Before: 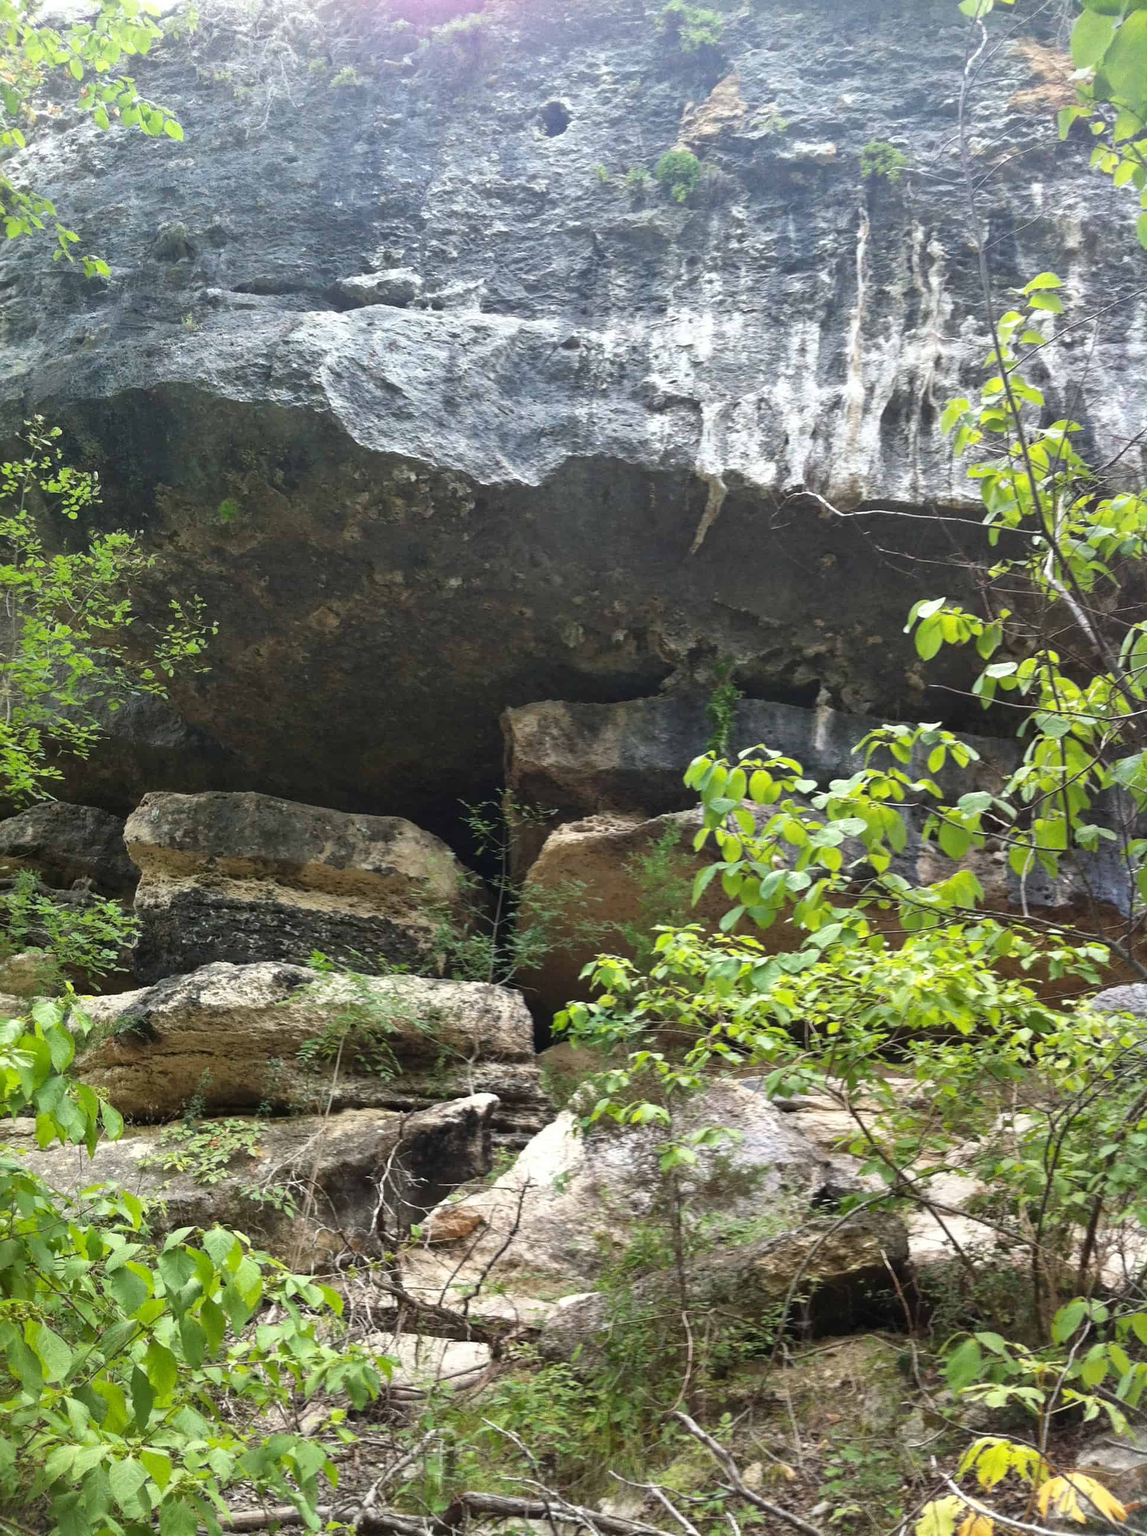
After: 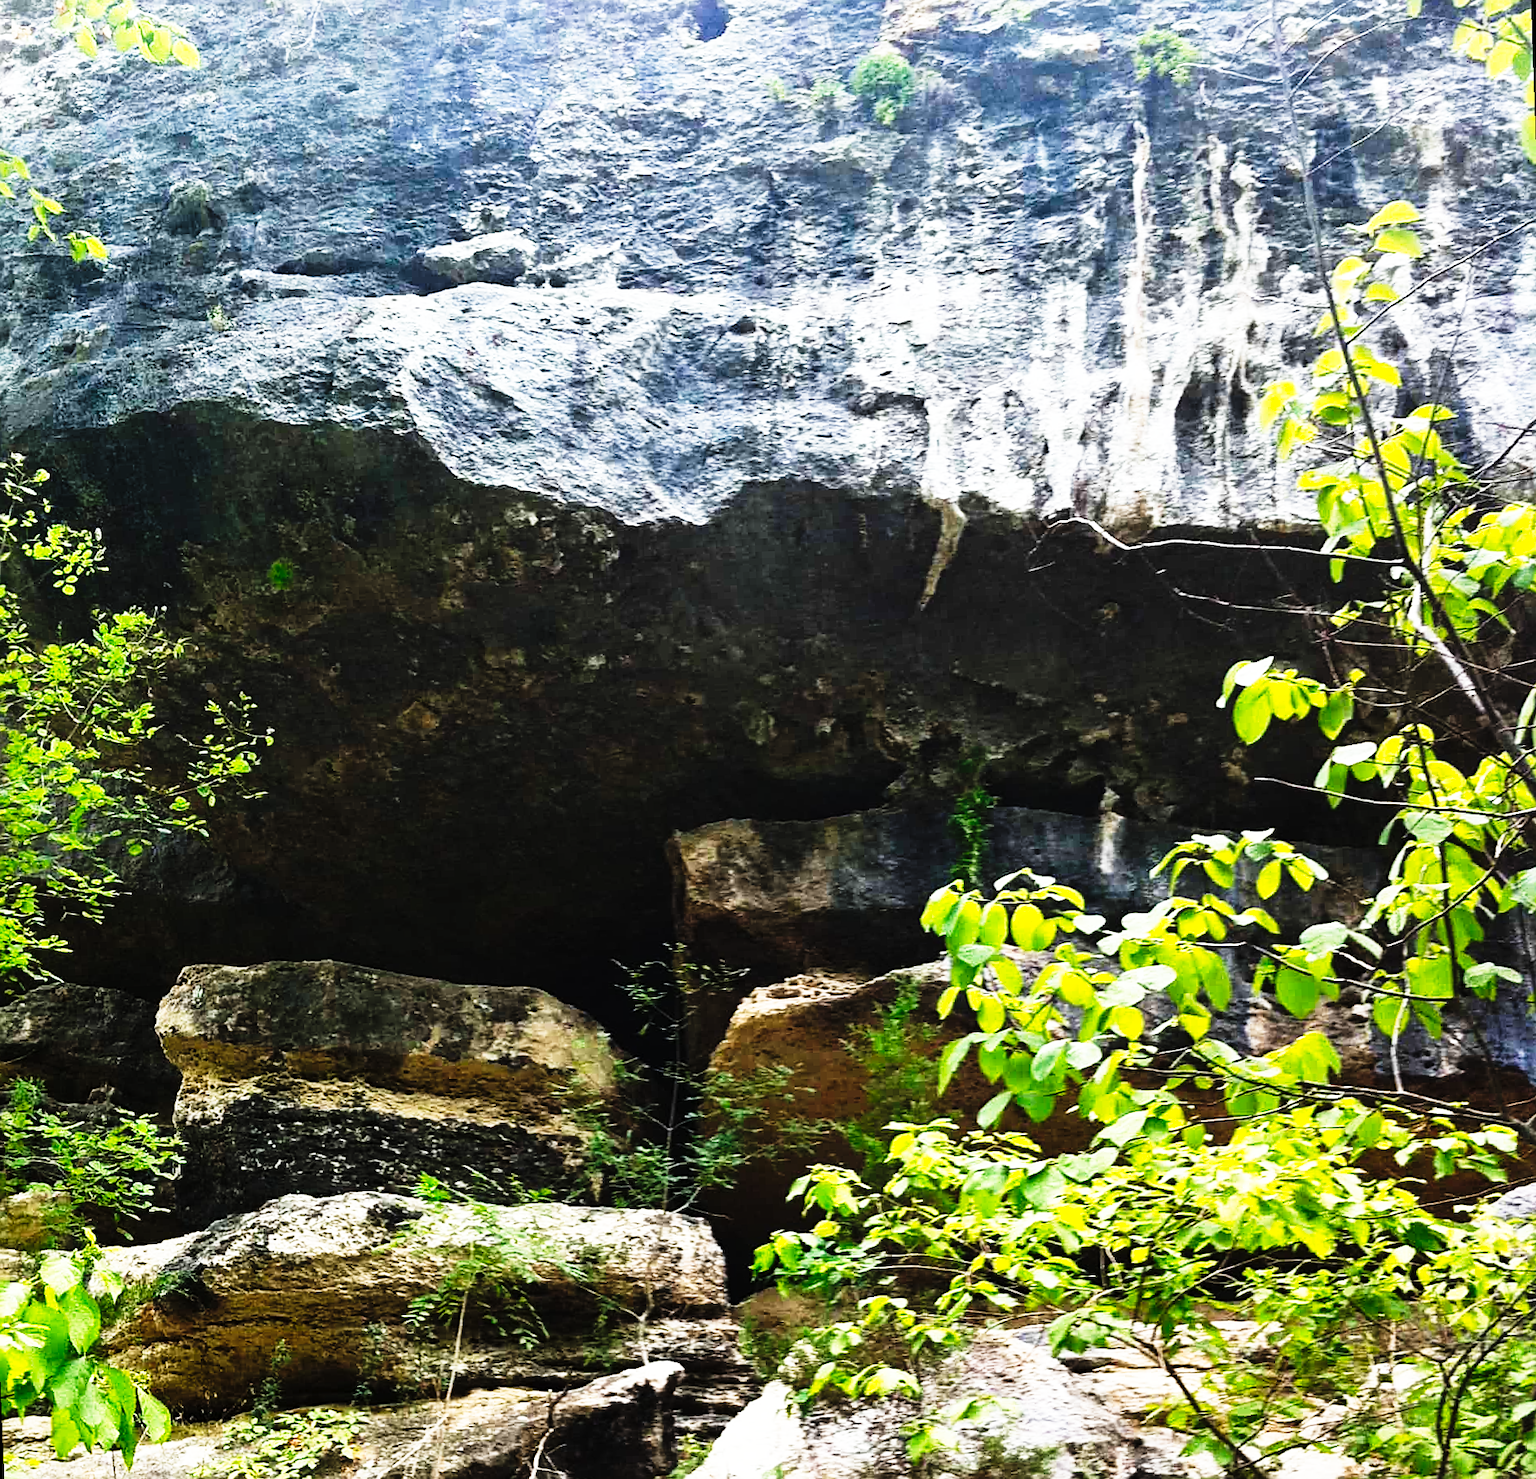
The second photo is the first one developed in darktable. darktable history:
exposure: compensate highlight preservation false
crop: top 3.857%, bottom 21.132%
tone curve: curves: ch0 [(0, 0) (0.003, 0.002) (0.011, 0.005) (0.025, 0.011) (0.044, 0.017) (0.069, 0.021) (0.1, 0.027) (0.136, 0.035) (0.177, 0.05) (0.224, 0.076) (0.277, 0.126) (0.335, 0.212) (0.399, 0.333) (0.468, 0.473) (0.543, 0.627) (0.623, 0.784) (0.709, 0.9) (0.801, 0.963) (0.898, 0.988) (1, 1)], preserve colors none
sharpen: on, module defaults
rotate and perspective: rotation -2.12°, lens shift (vertical) 0.009, lens shift (horizontal) -0.008, automatic cropping original format, crop left 0.036, crop right 0.964, crop top 0.05, crop bottom 0.959
